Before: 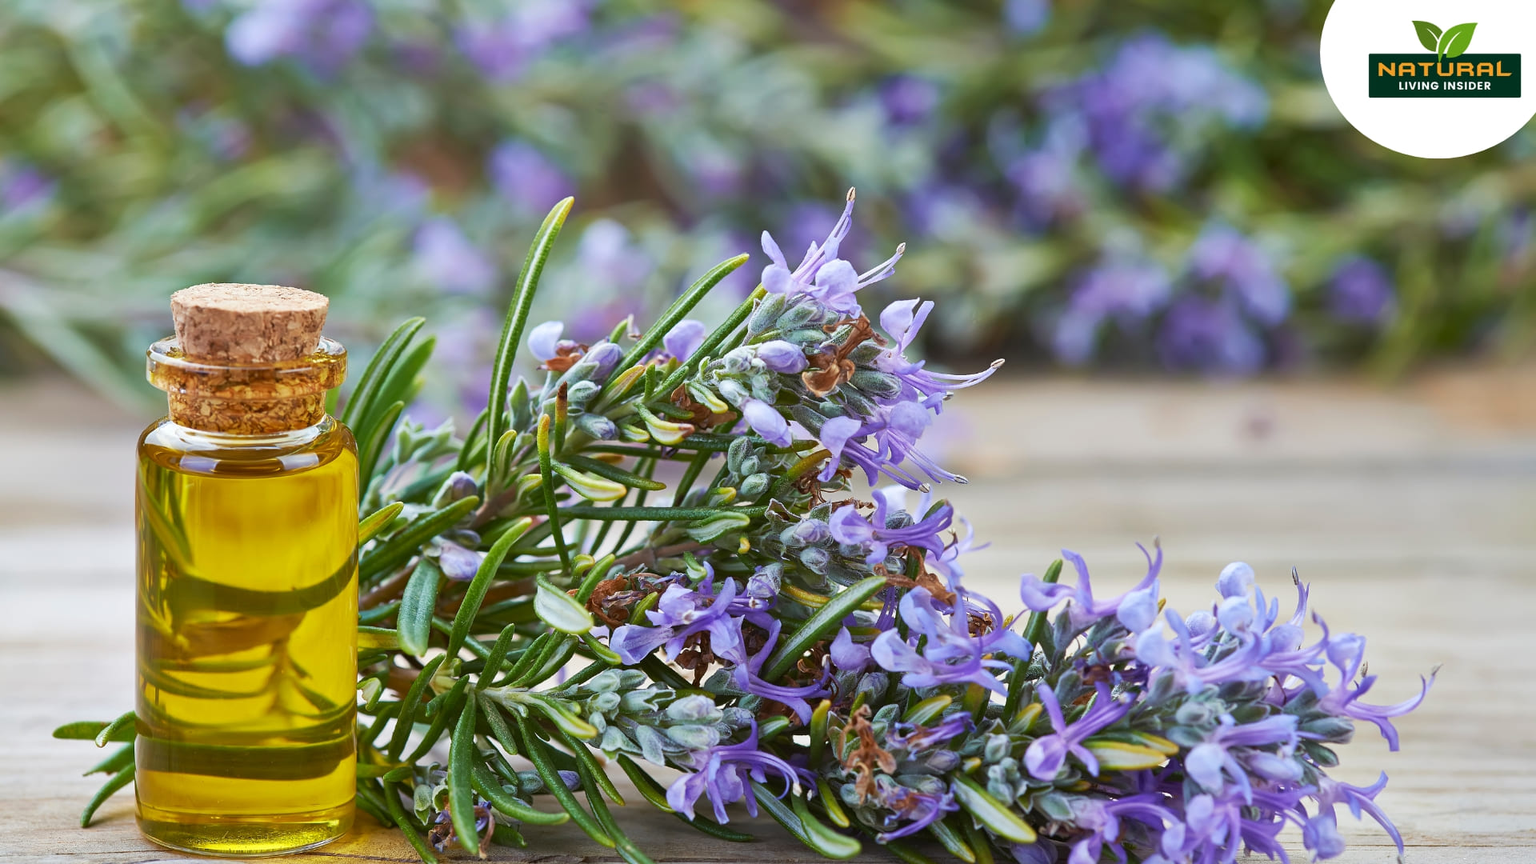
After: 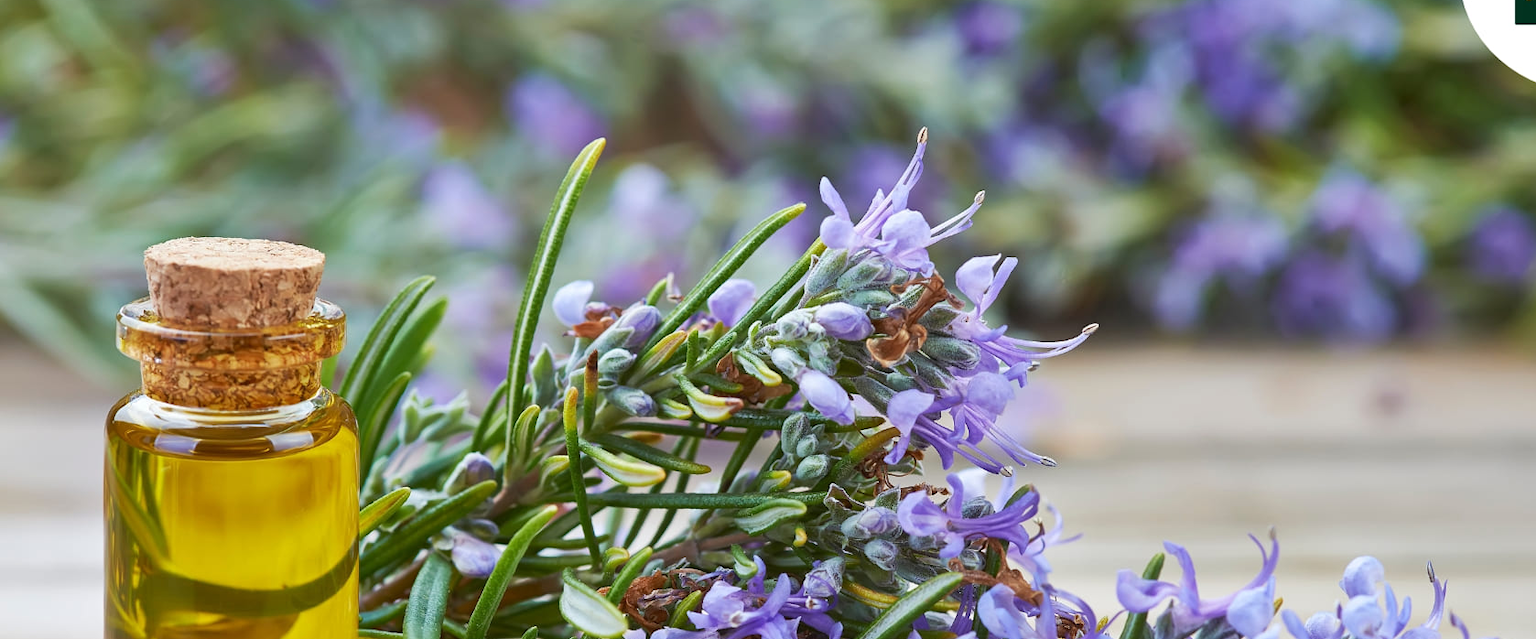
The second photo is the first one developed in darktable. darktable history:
crop: left 2.946%, top 8.822%, right 9.635%, bottom 26.382%
